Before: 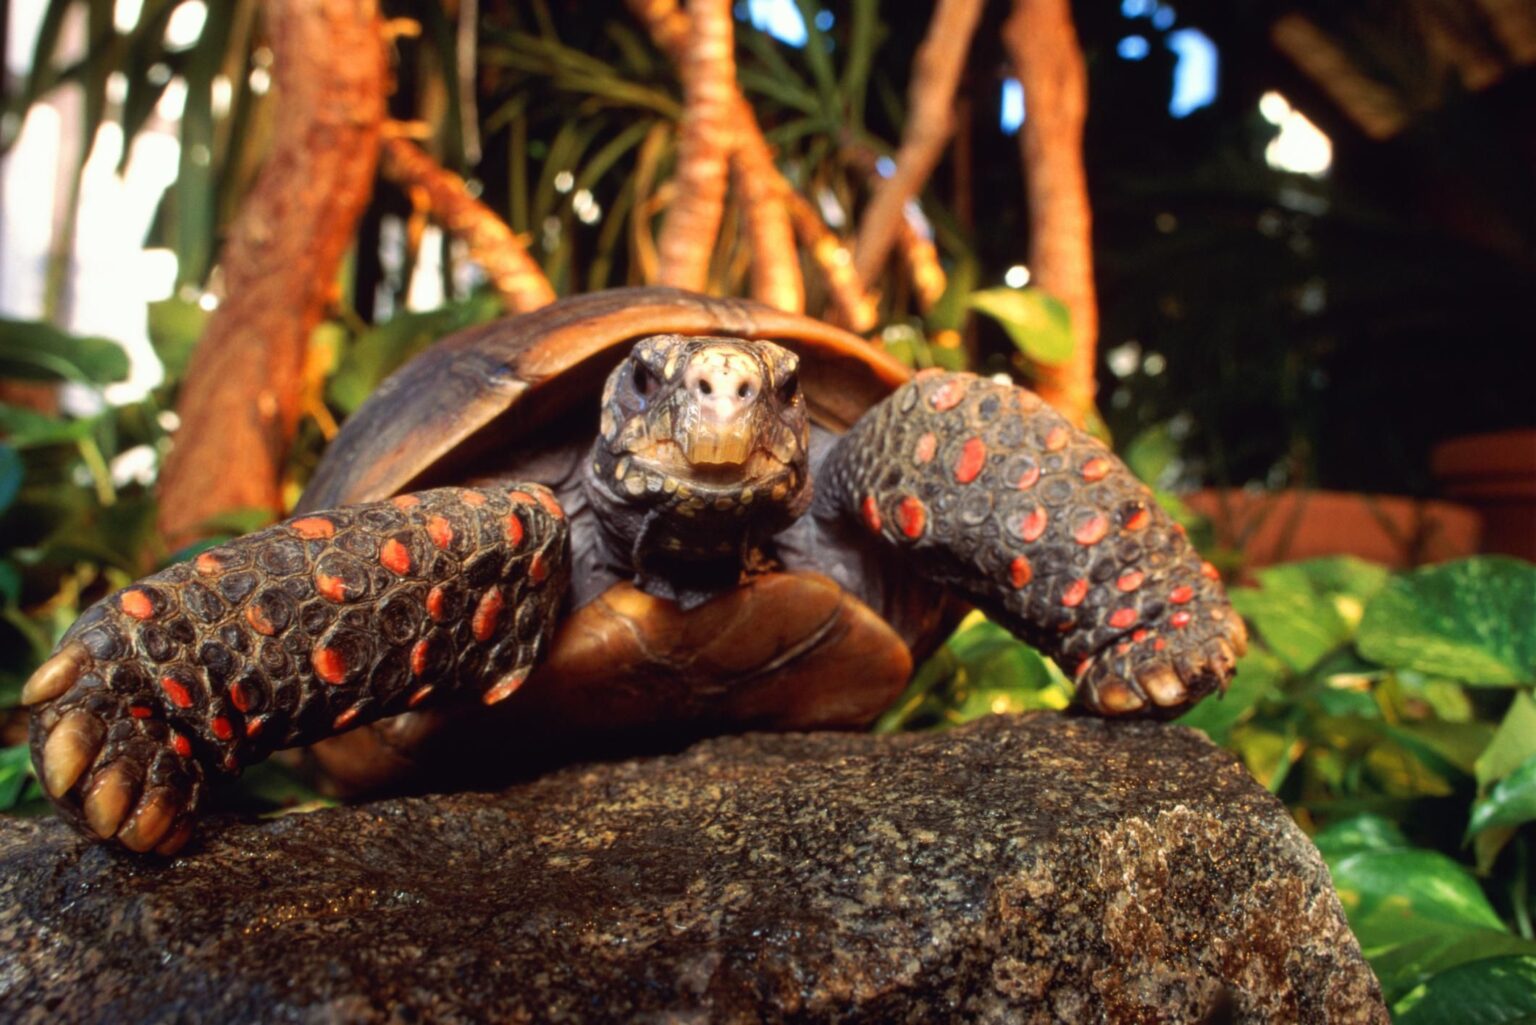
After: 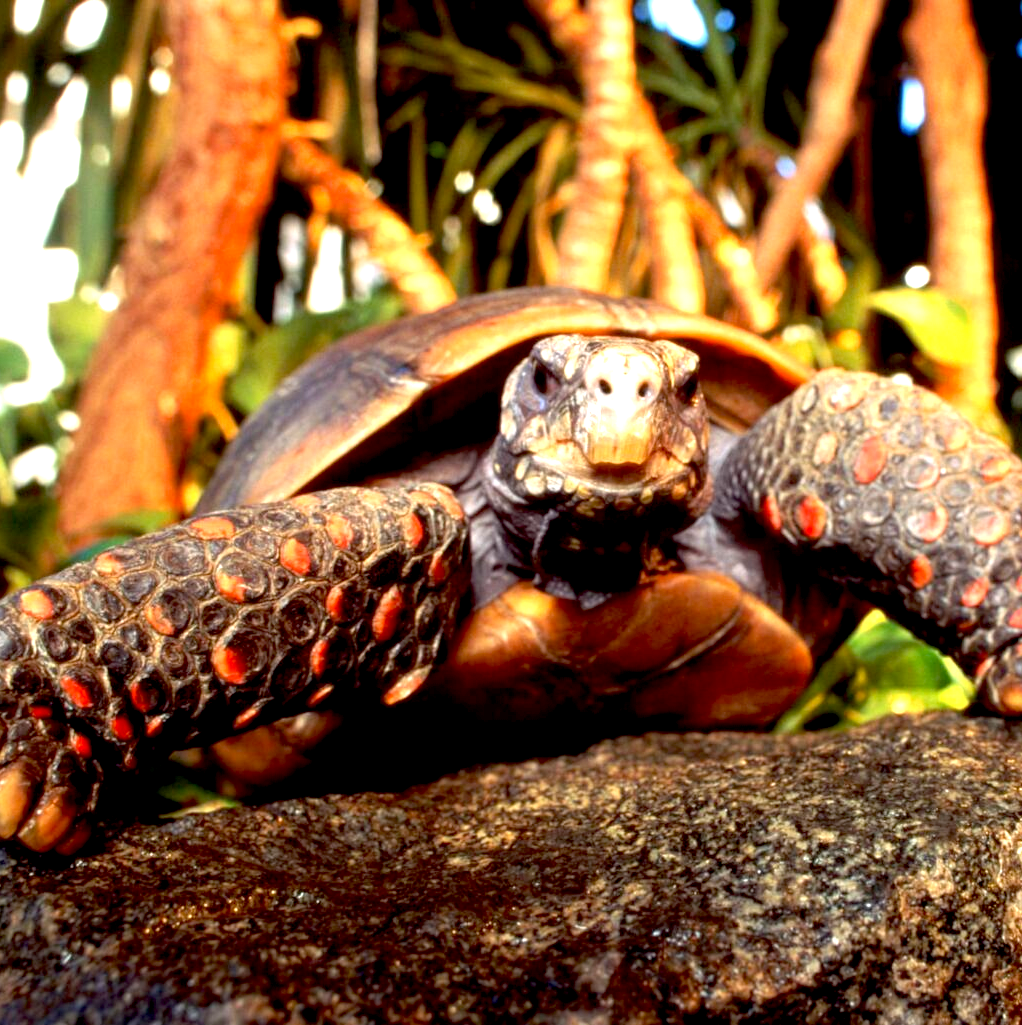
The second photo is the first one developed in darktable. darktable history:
exposure: black level correction 0.011, exposure 1.079 EV, compensate highlight preservation false
crop and rotate: left 6.528%, right 26.907%
